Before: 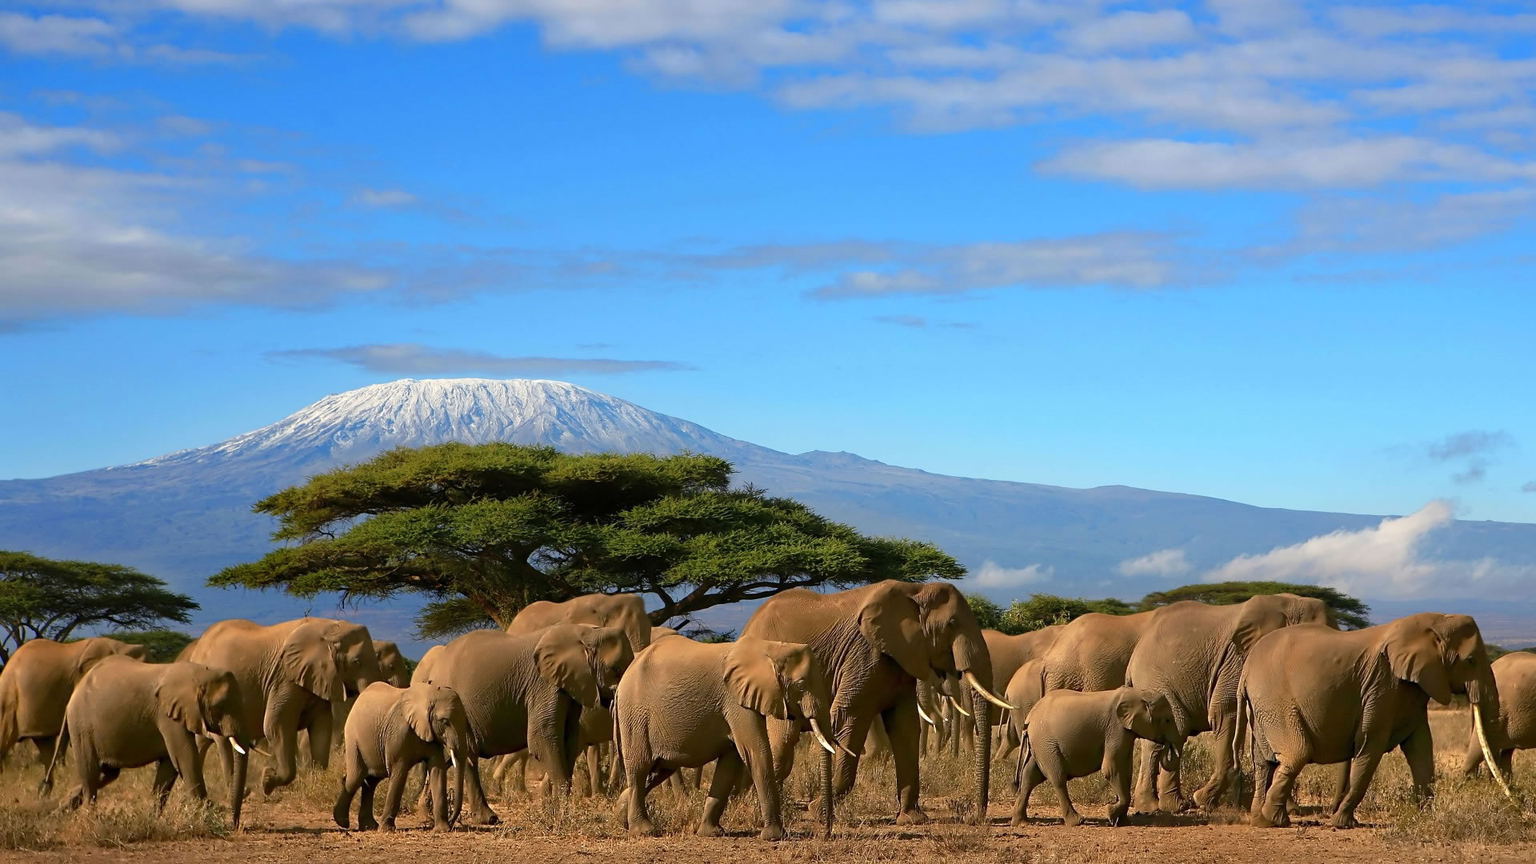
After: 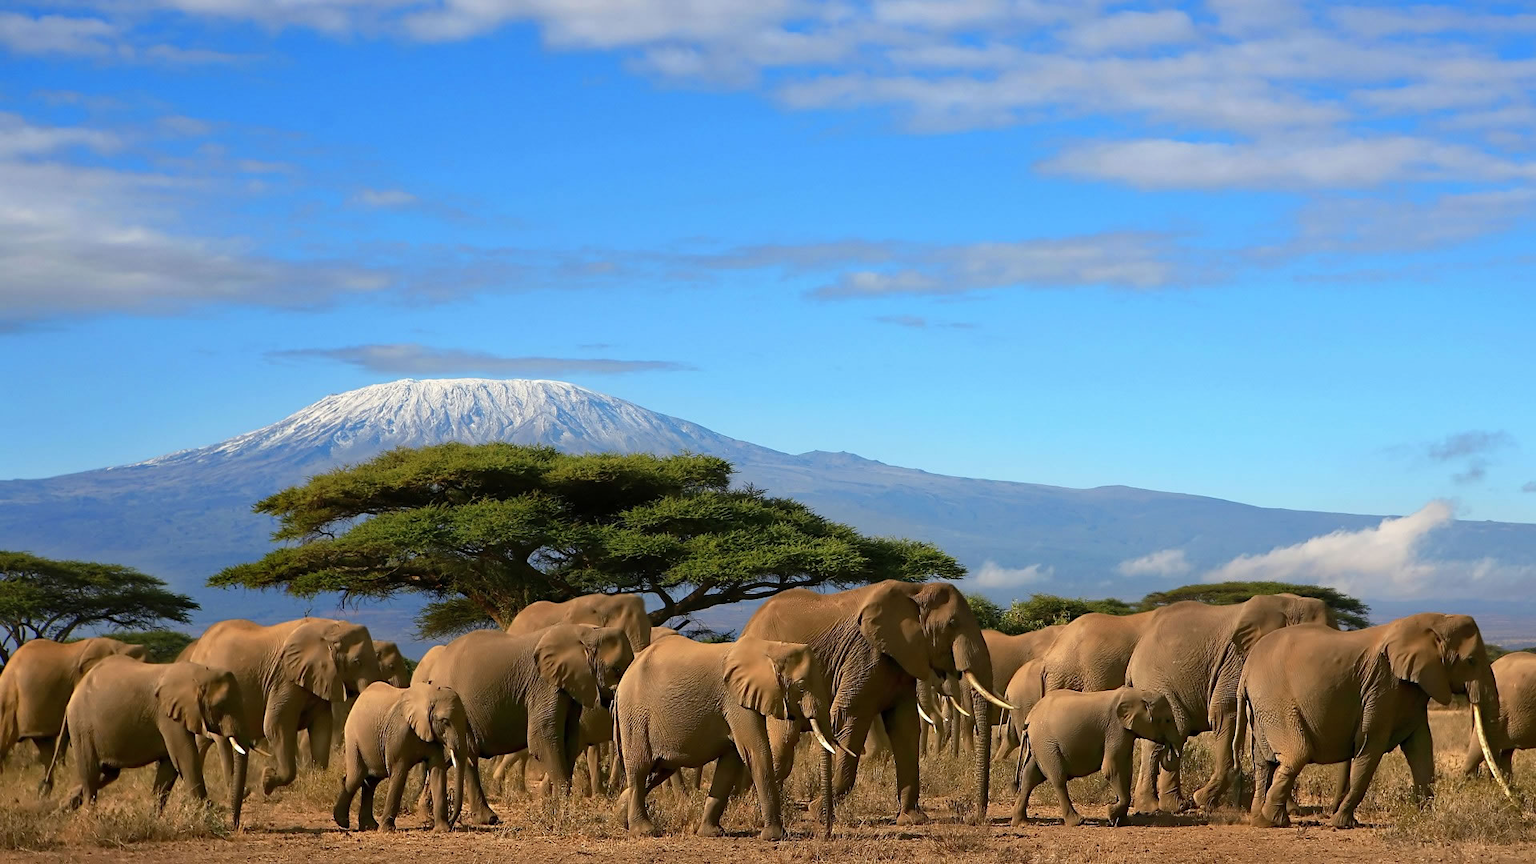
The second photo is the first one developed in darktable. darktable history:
color correction: highlights b* -0.053, saturation 0.985
